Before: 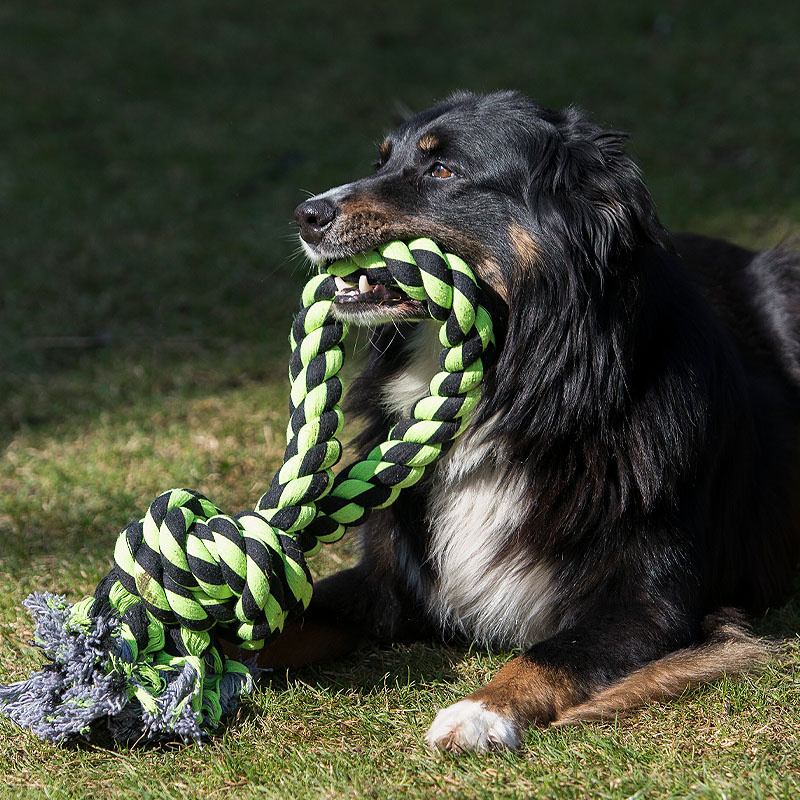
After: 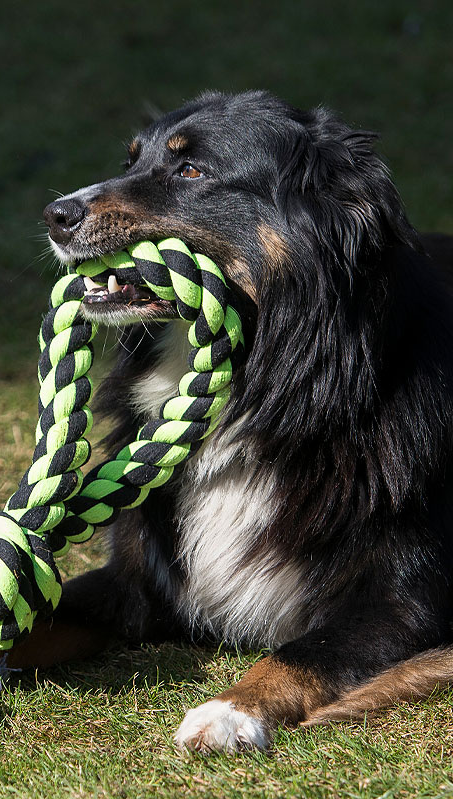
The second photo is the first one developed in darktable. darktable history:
tone equalizer: on, module defaults
crop: left 31.458%, top 0%, right 11.876%
